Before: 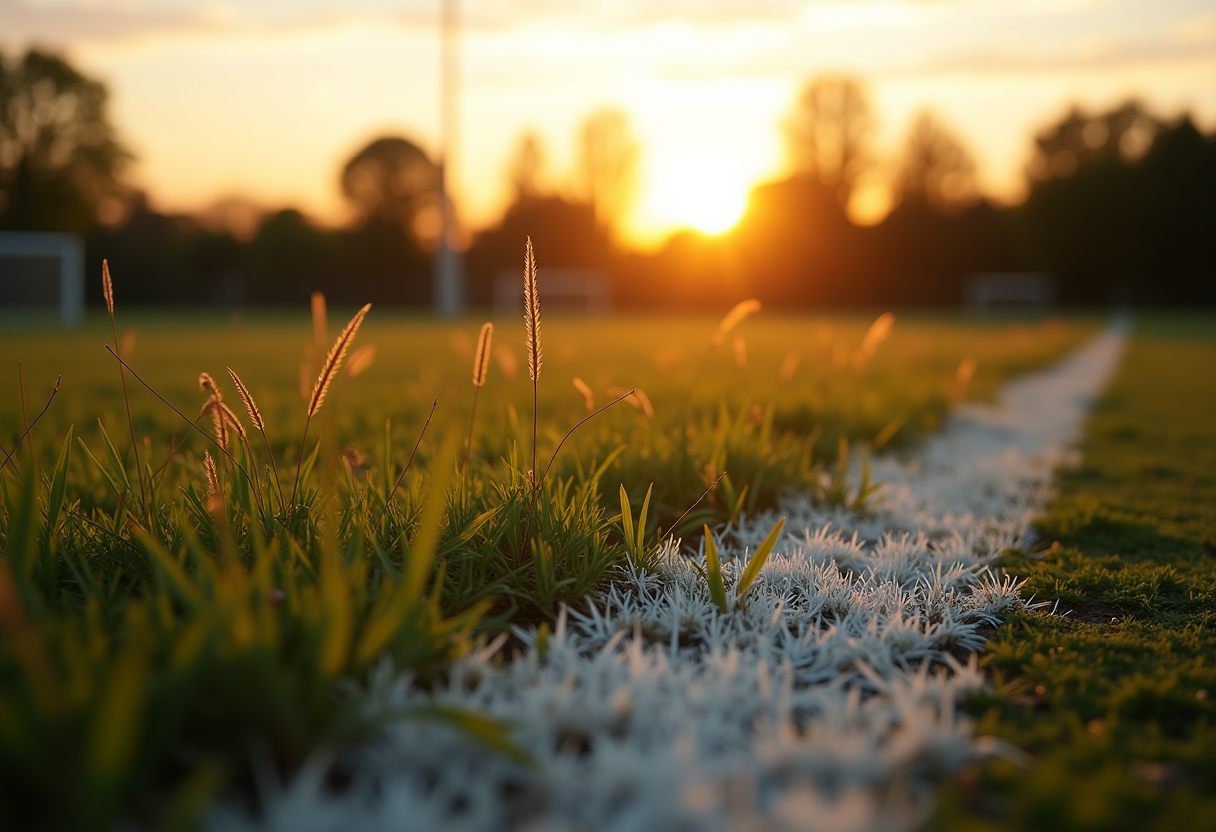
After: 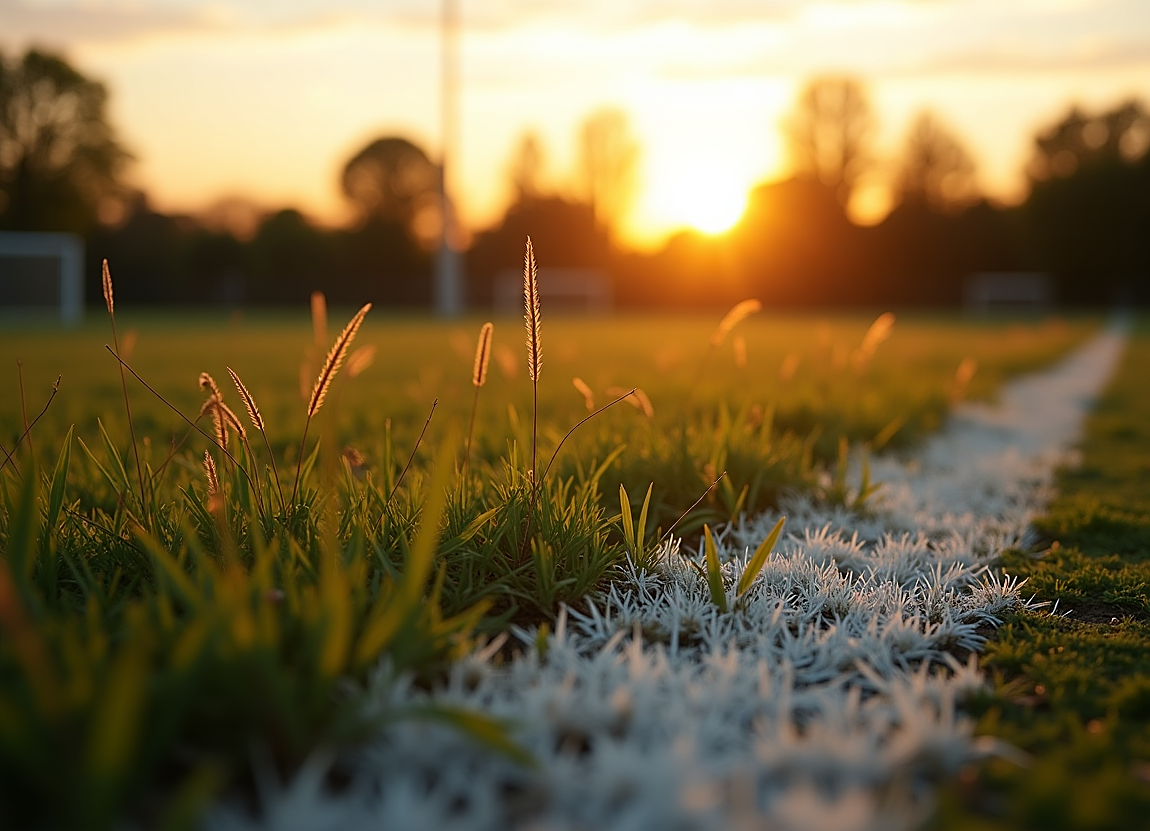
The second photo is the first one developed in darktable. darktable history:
crop and rotate: right 5.383%
sharpen: on, module defaults
